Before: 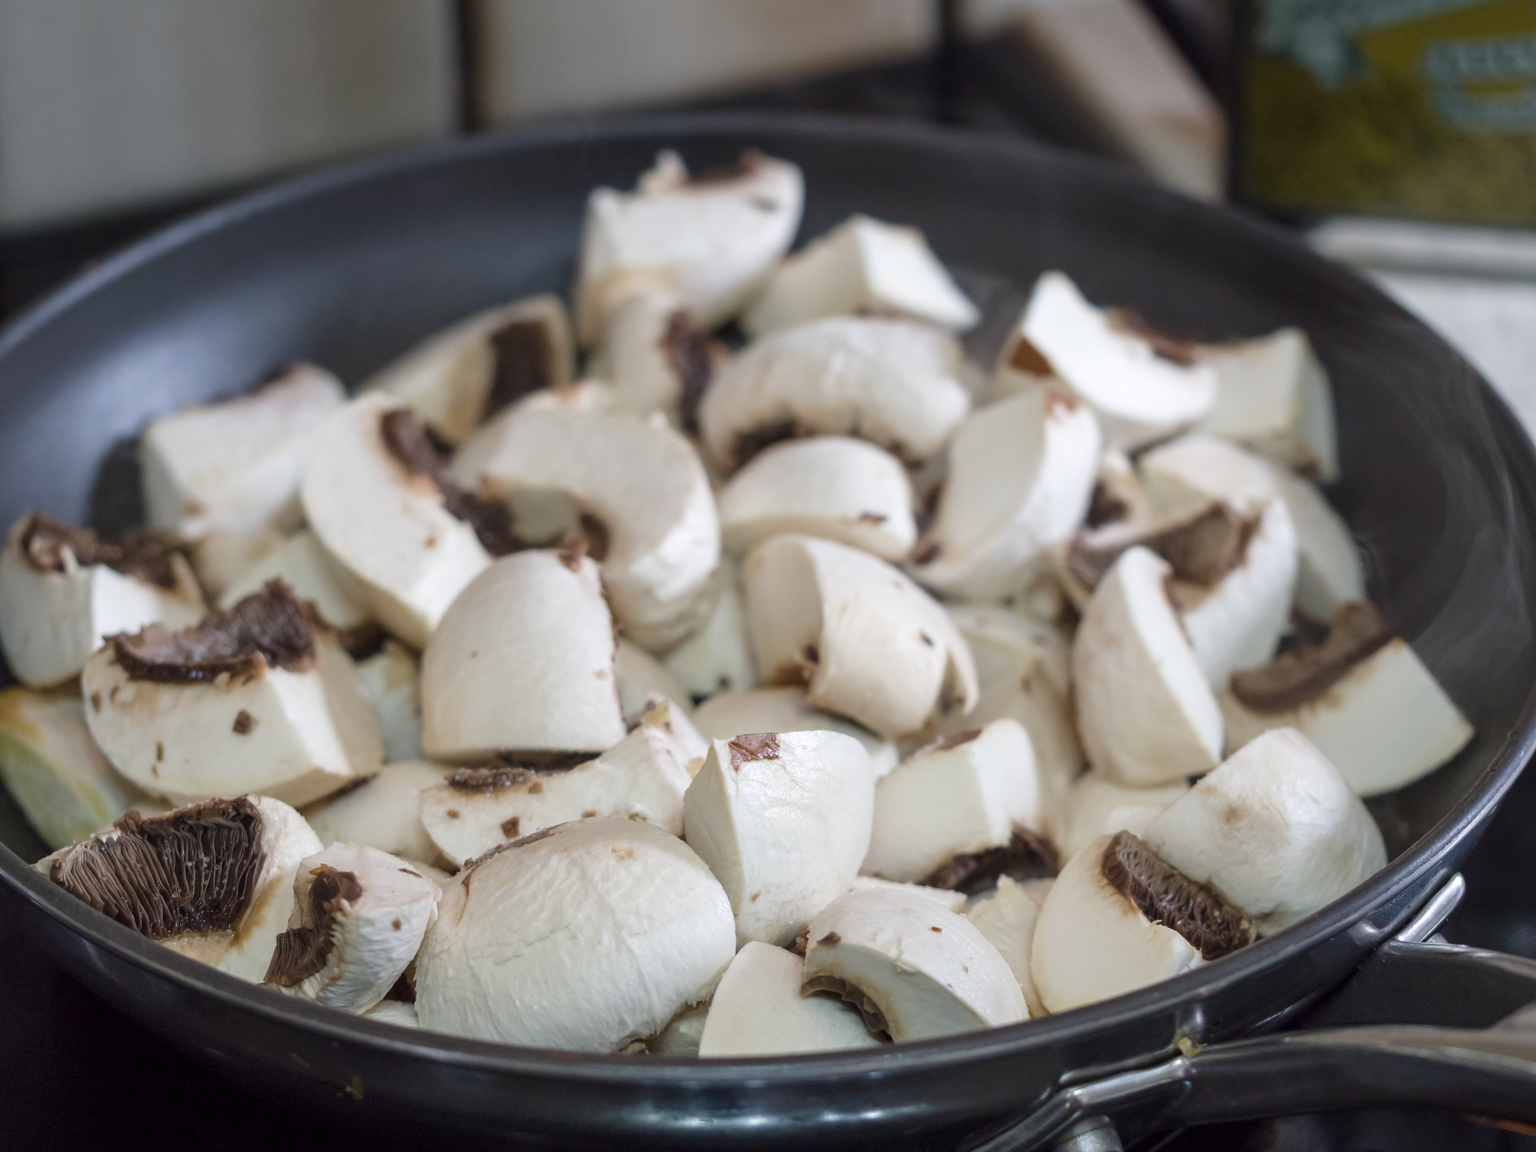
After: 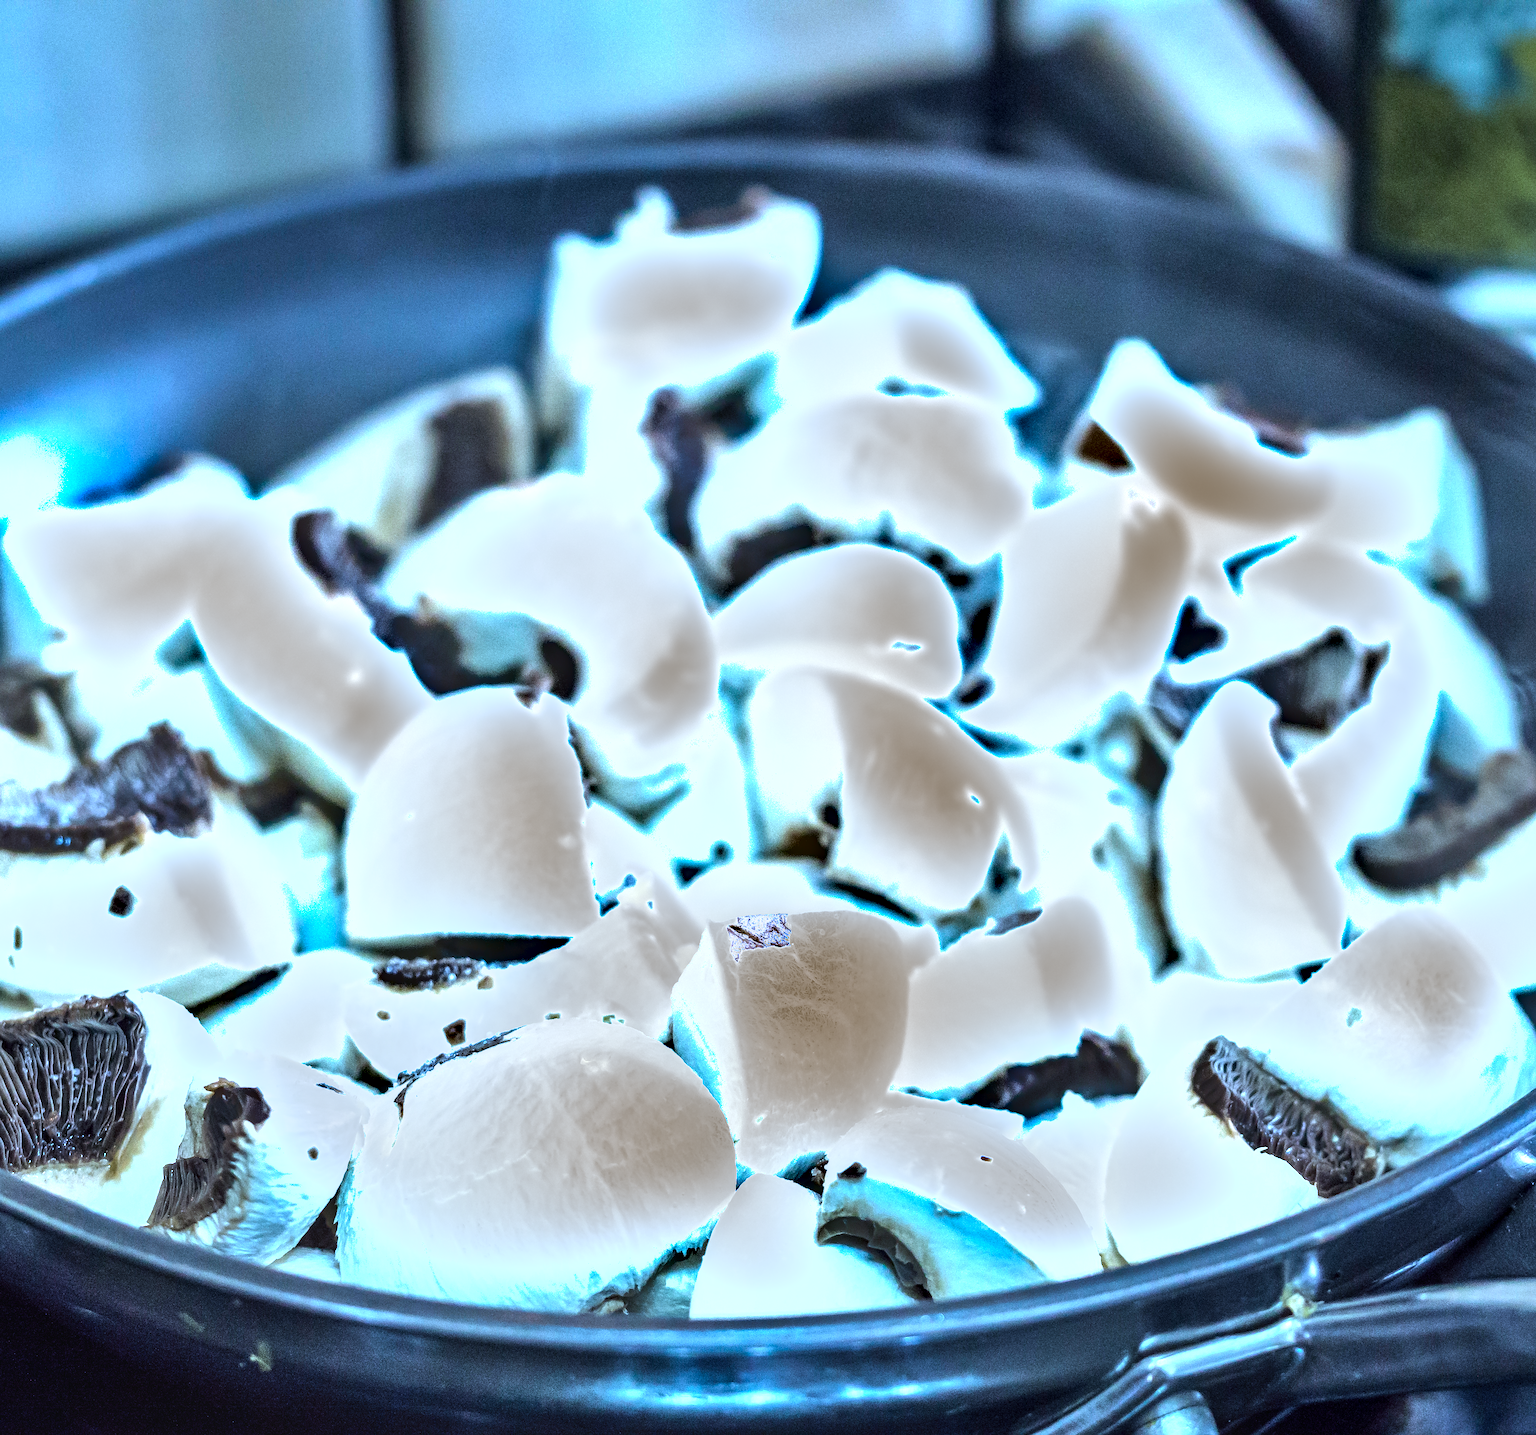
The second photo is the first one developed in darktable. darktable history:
crop and rotate: left 9.49%, right 10.301%
tone equalizer: -8 EV -1.11 EV, -7 EV -1.02 EV, -6 EV -0.842 EV, -5 EV -0.544 EV, -3 EV 0.61 EV, -2 EV 0.866 EV, -1 EV 1 EV, +0 EV 1.08 EV
shadows and highlights: soften with gaussian
color calibration: illuminant custom, x 0.431, y 0.395, temperature 3100.9 K
local contrast: detail 130%
sharpen: radius 1.86, amount 0.414, threshold 1.602
exposure: black level correction 0.001, exposure 1.042 EV, compensate exposure bias true, compensate highlight preservation false
